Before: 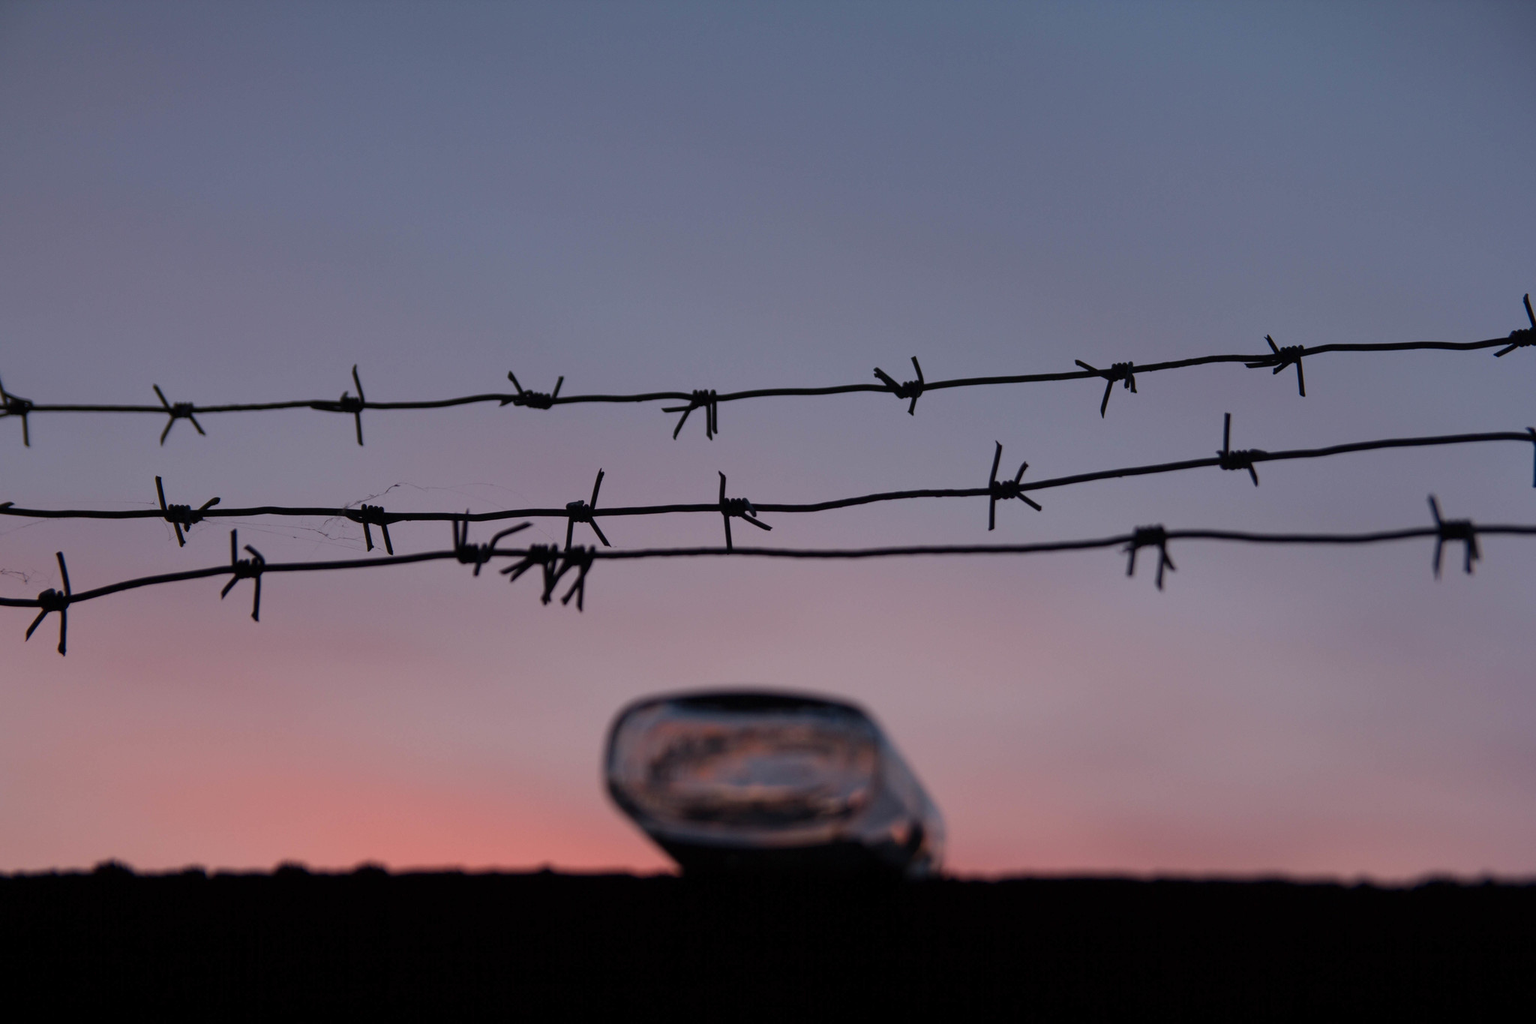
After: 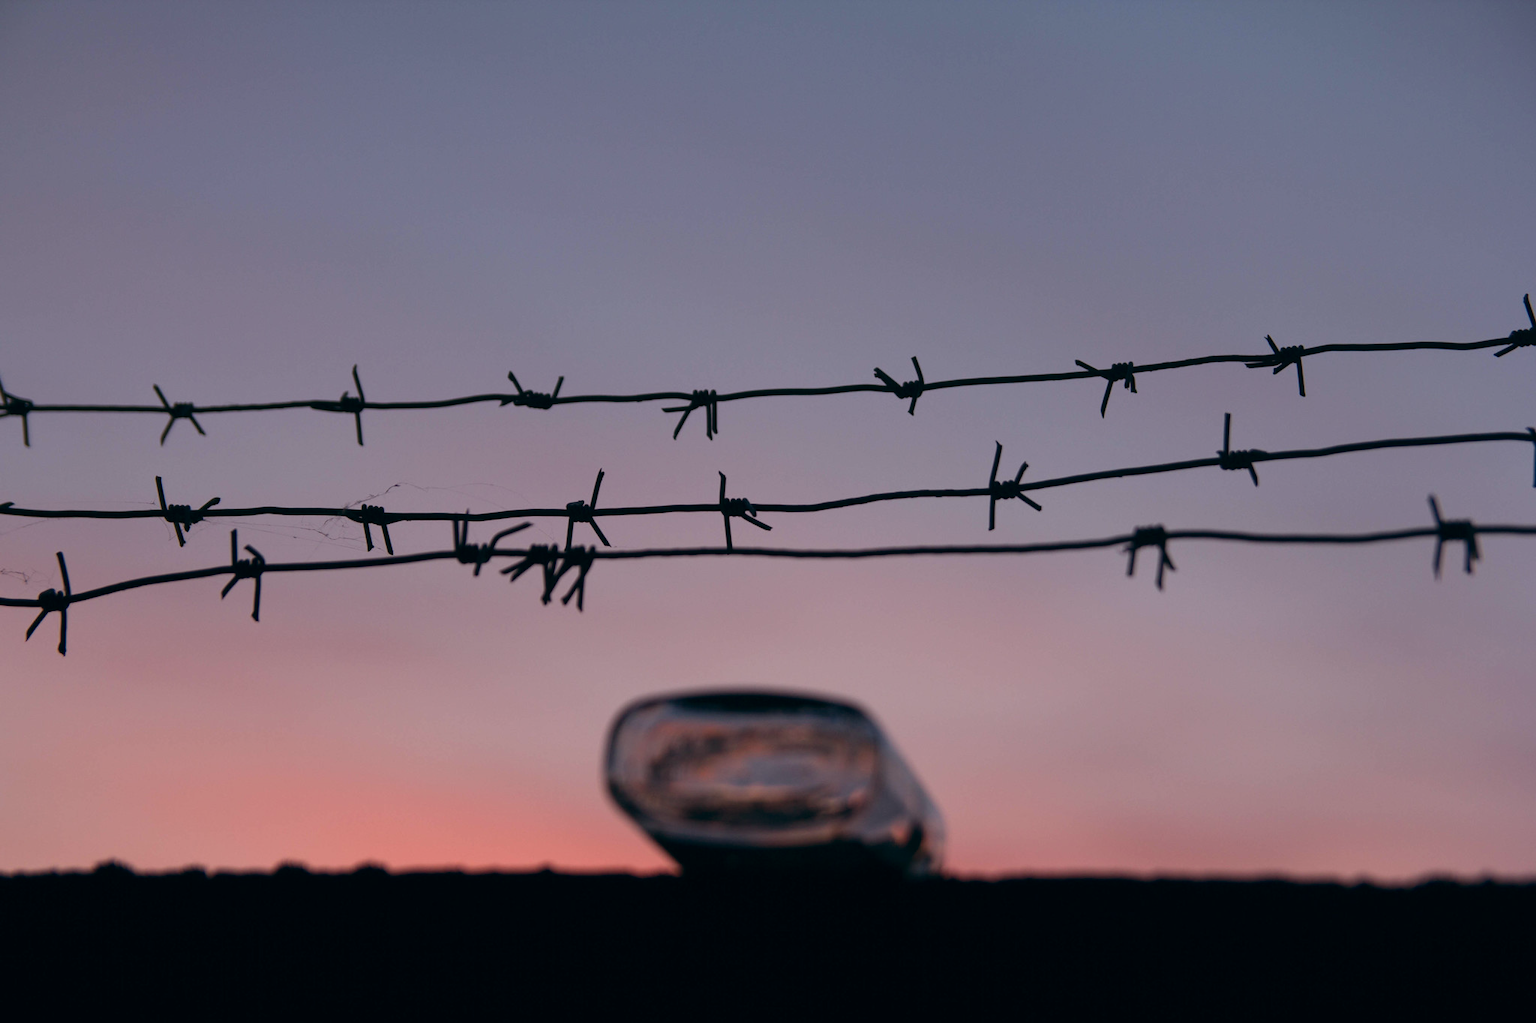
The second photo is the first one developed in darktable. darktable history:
color balance: lift [1, 0.998, 1.001, 1.002], gamma [1, 1.02, 1, 0.98], gain [1, 1.02, 1.003, 0.98]
levels: levels [0, 0.476, 0.951]
